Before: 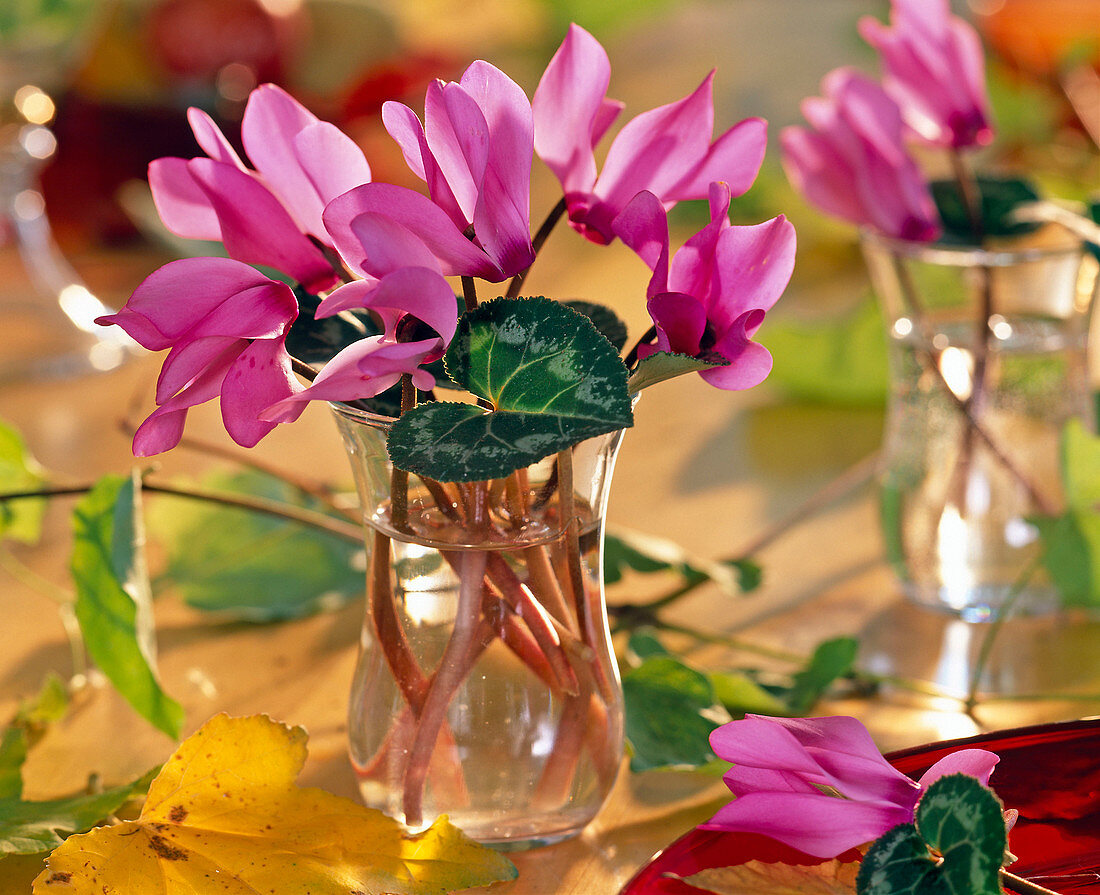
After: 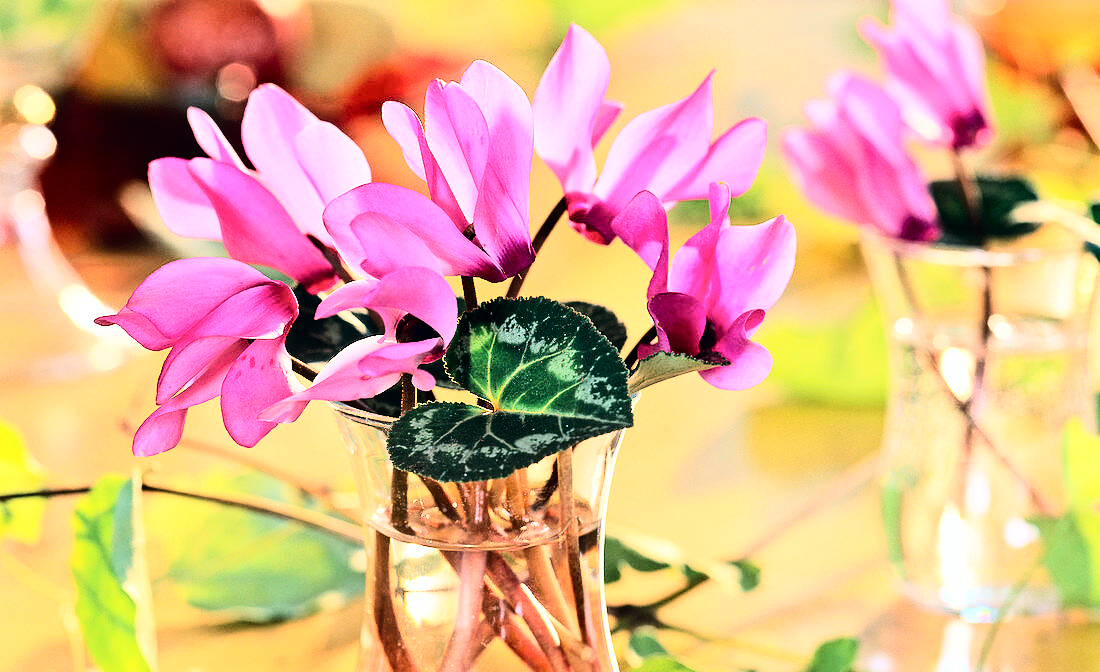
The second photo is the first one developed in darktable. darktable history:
crop: bottom 24.822%
contrast brightness saturation: contrast 0.239, brightness 0.093
base curve: curves: ch0 [(0, 0) (0, 0) (0.002, 0.001) (0.008, 0.003) (0.019, 0.011) (0.037, 0.037) (0.064, 0.11) (0.102, 0.232) (0.152, 0.379) (0.216, 0.524) (0.296, 0.665) (0.394, 0.789) (0.512, 0.881) (0.651, 0.945) (0.813, 0.986) (1, 1)]
